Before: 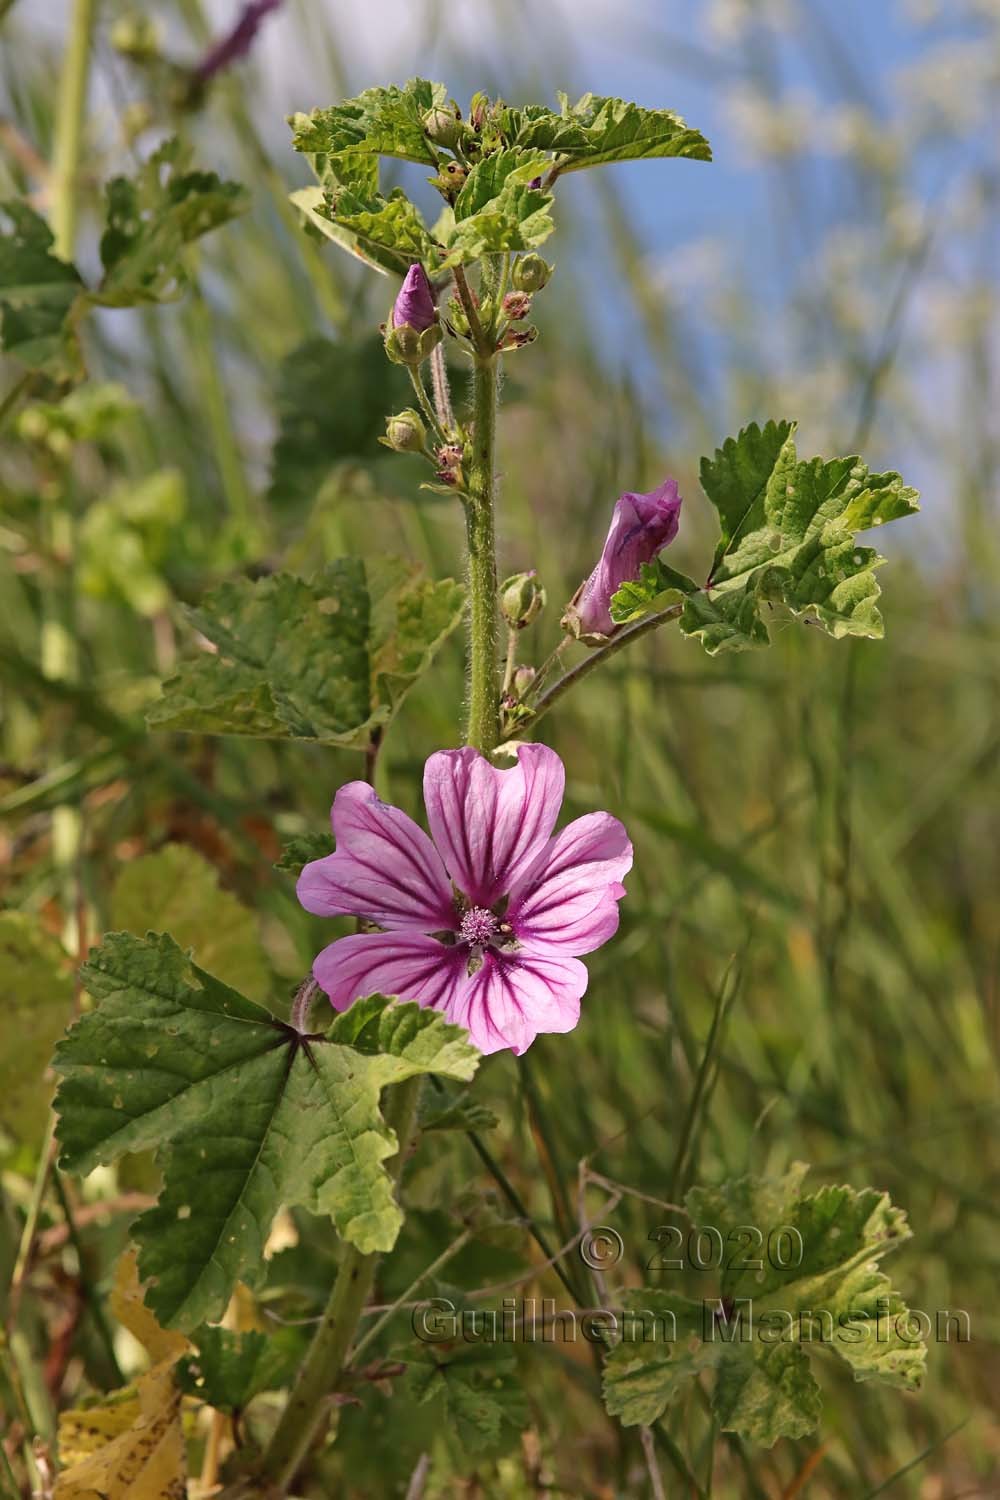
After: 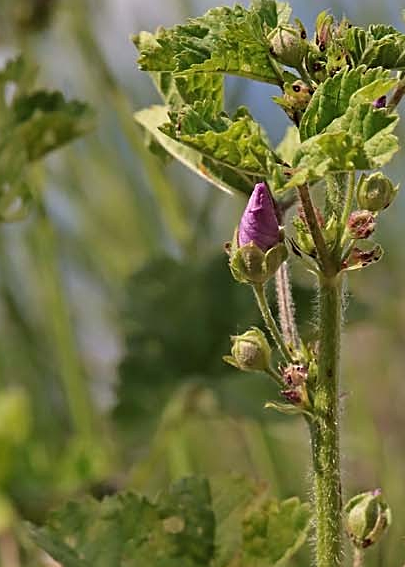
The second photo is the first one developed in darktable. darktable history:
crop: left 15.559%, top 5.43%, right 43.895%, bottom 56.735%
sharpen: radius 2.147, amount 0.378, threshold 0.124
